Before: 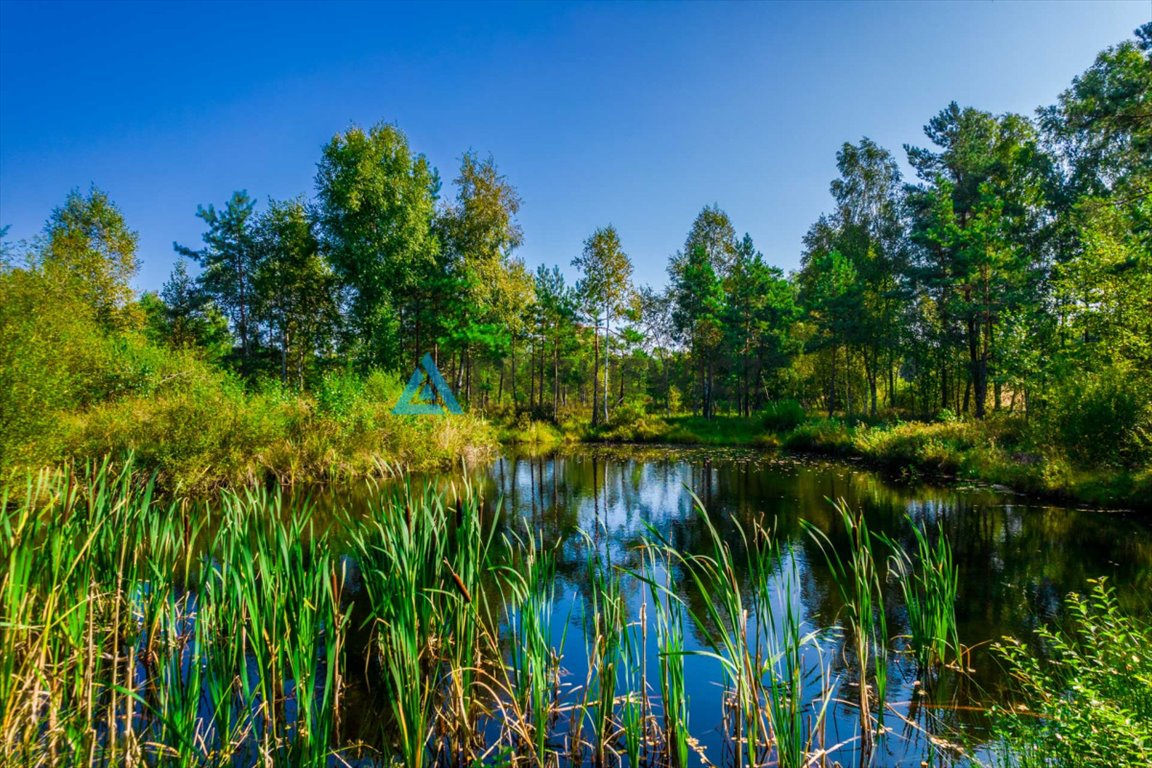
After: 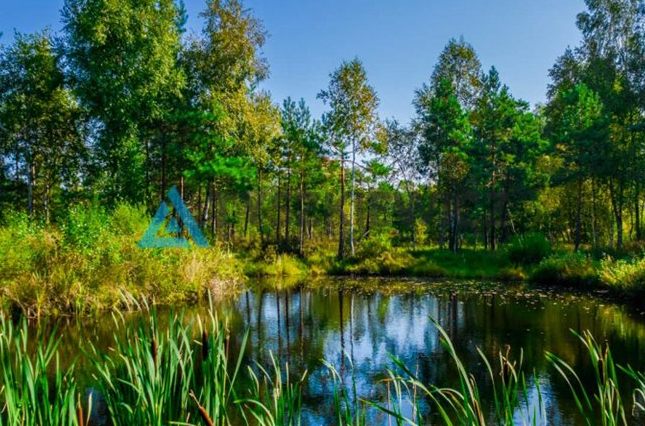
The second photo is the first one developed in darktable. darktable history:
crop and rotate: left 22.095%, top 21.838%, right 21.904%, bottom 22.617%
exposure: exposure -0.059 EV, compensate highlight preservation false
